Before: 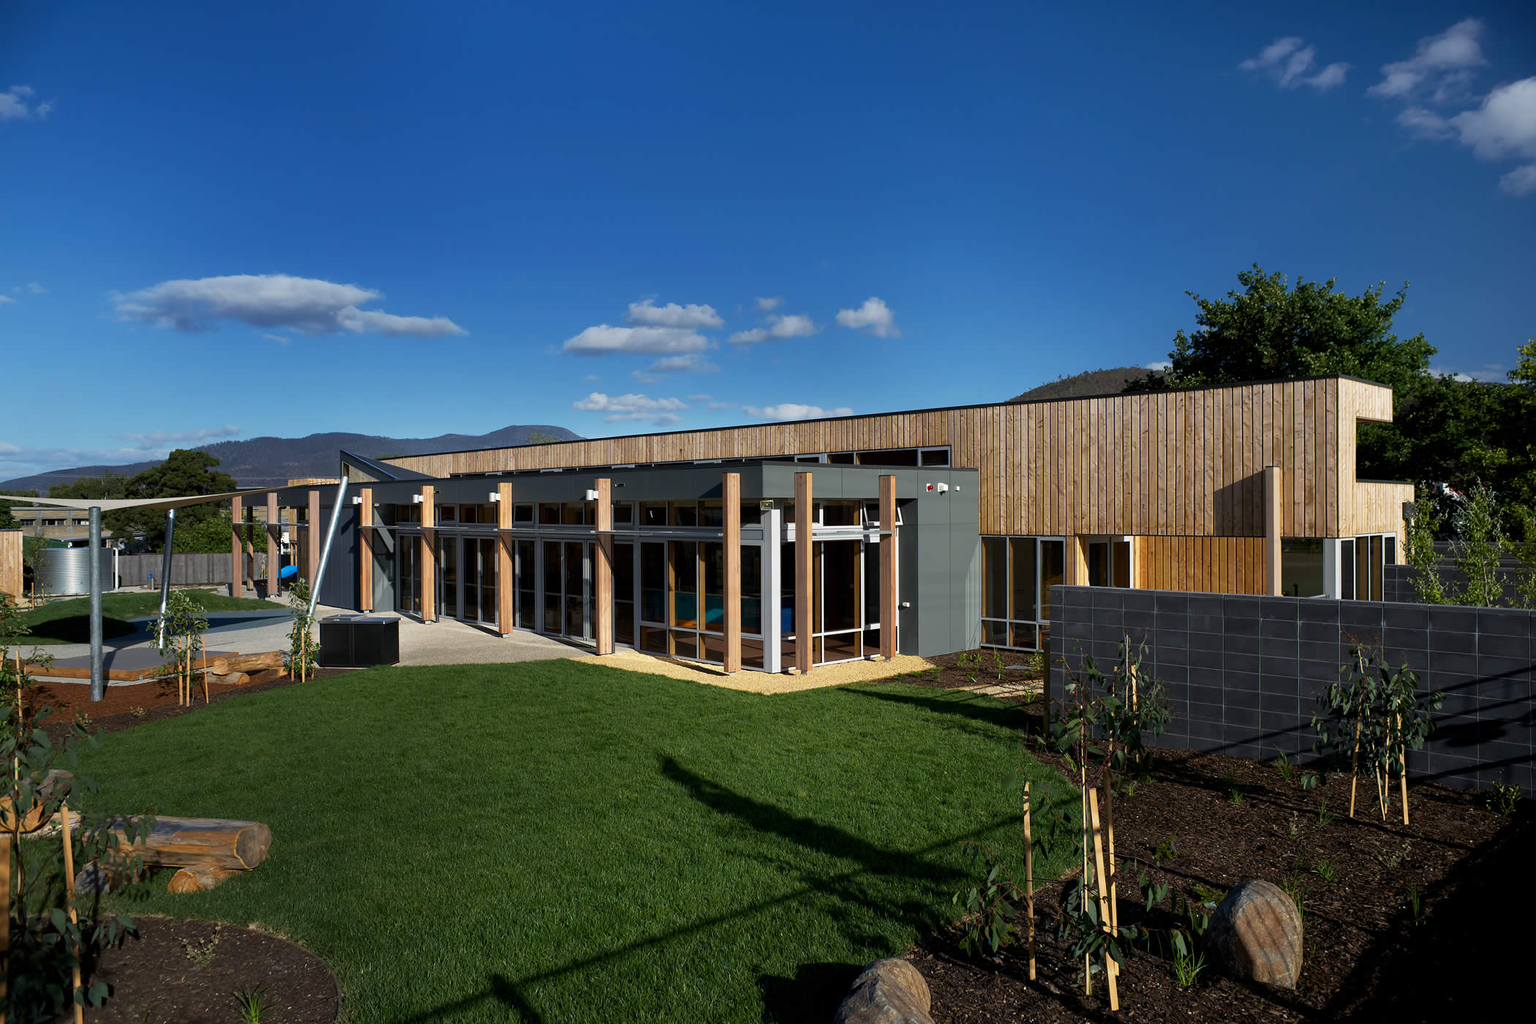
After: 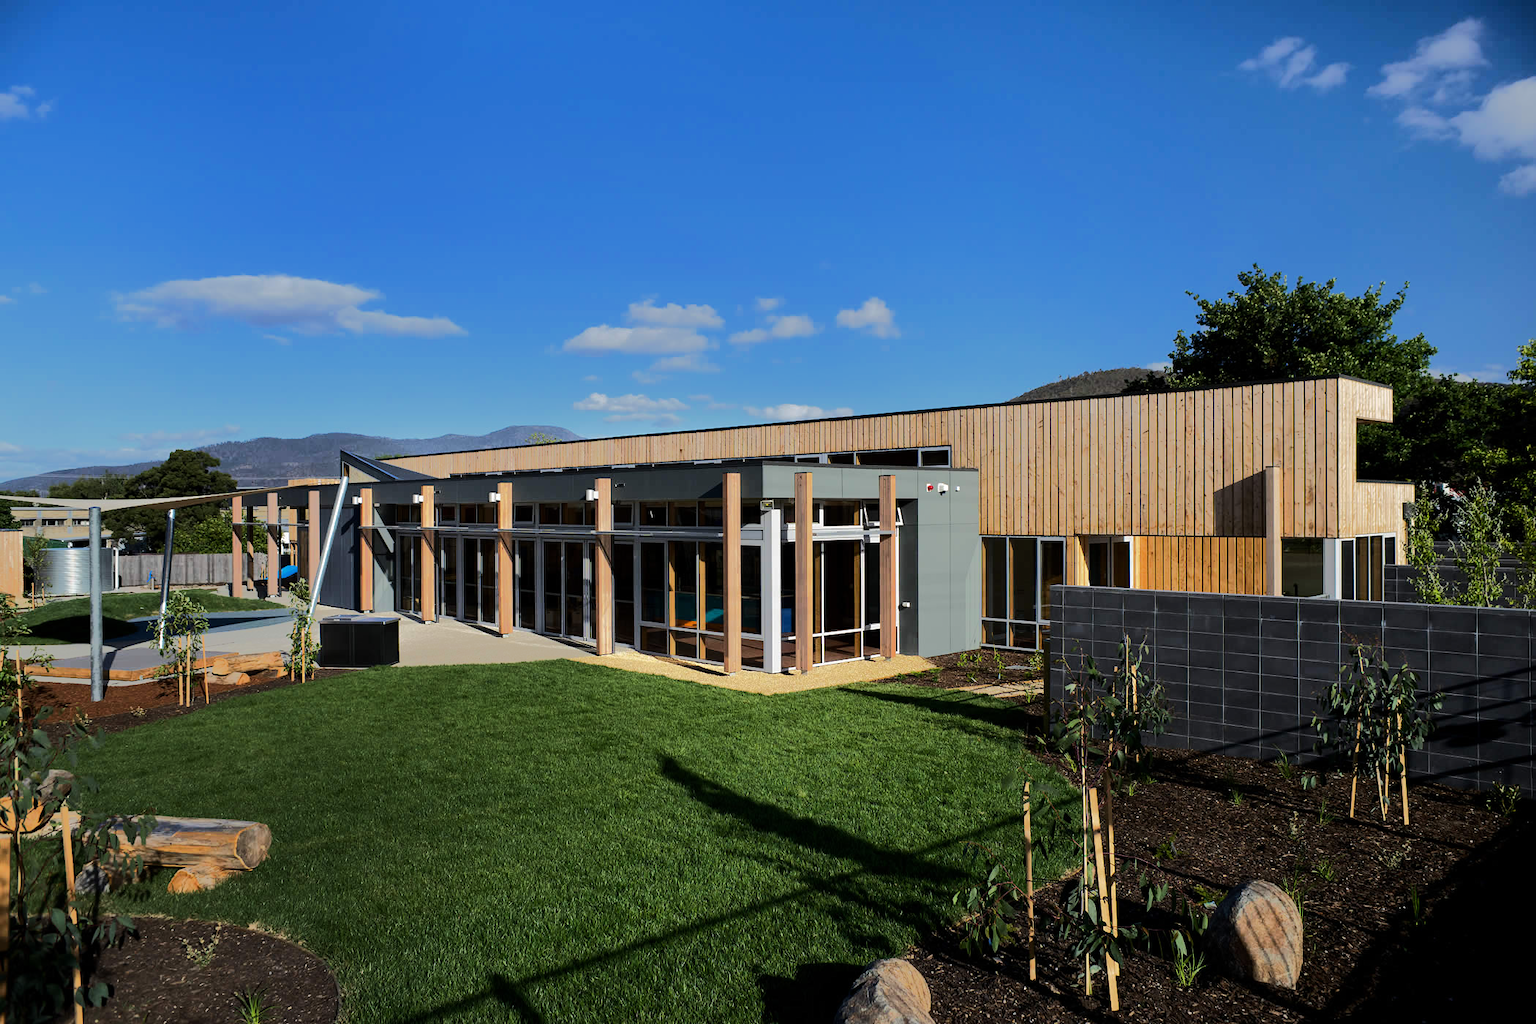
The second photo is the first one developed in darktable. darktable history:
tone equalizer: -8 EV -0.536 EV, -7 EV -0.349 EV, -6 EV -0.121 EV, -5 EV 0.409 EV, -4 EV 0.957 EV, -3 EV 0.82 EV, -2 EV -0.01 EV, -1 EV 0.127 EV, +0 EV -0.031 EV, edges refinement/feathering 500, mask exposure compensation -1.57 EV, preserve details no
